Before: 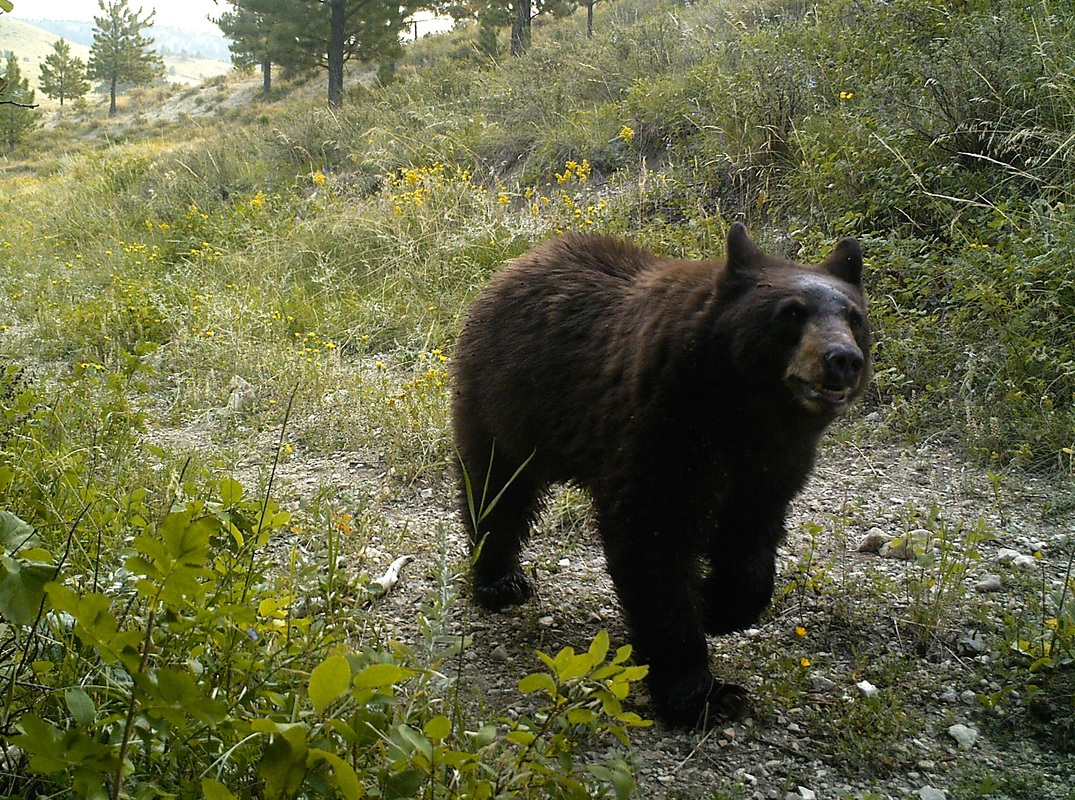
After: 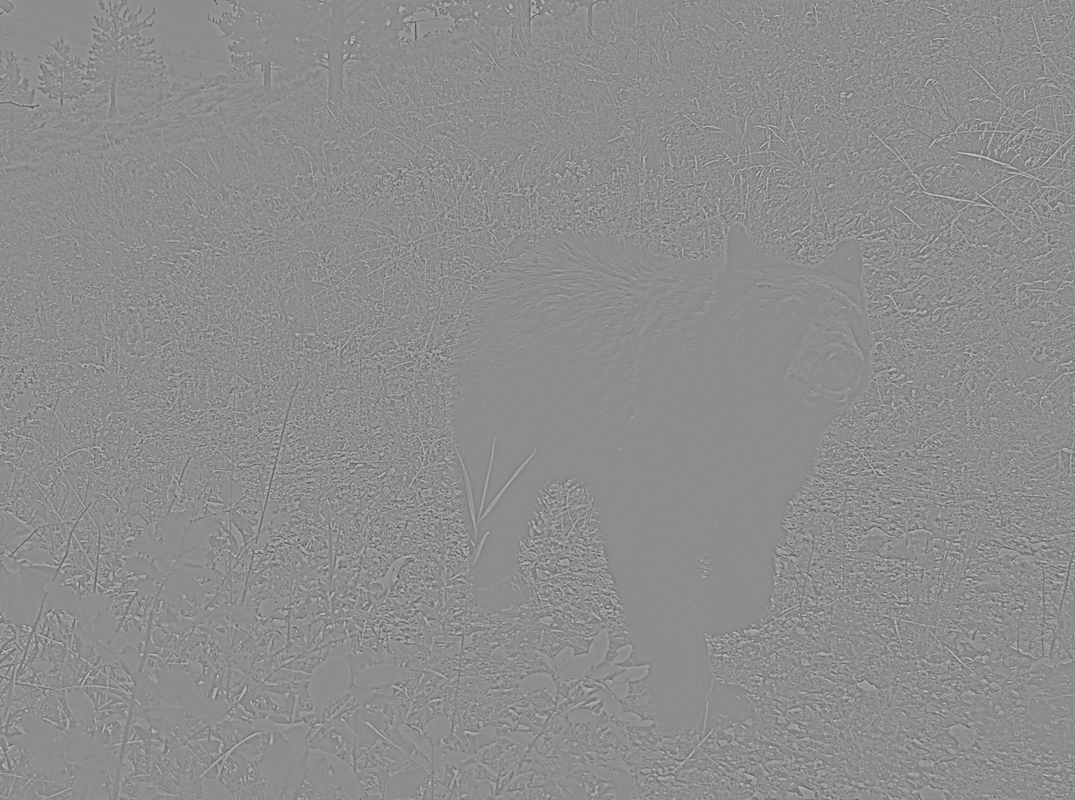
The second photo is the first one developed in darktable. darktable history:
highpass: sharpness 9.84%, contrast boost 9.94%
contrast brightness saturation: brightness 0.15
